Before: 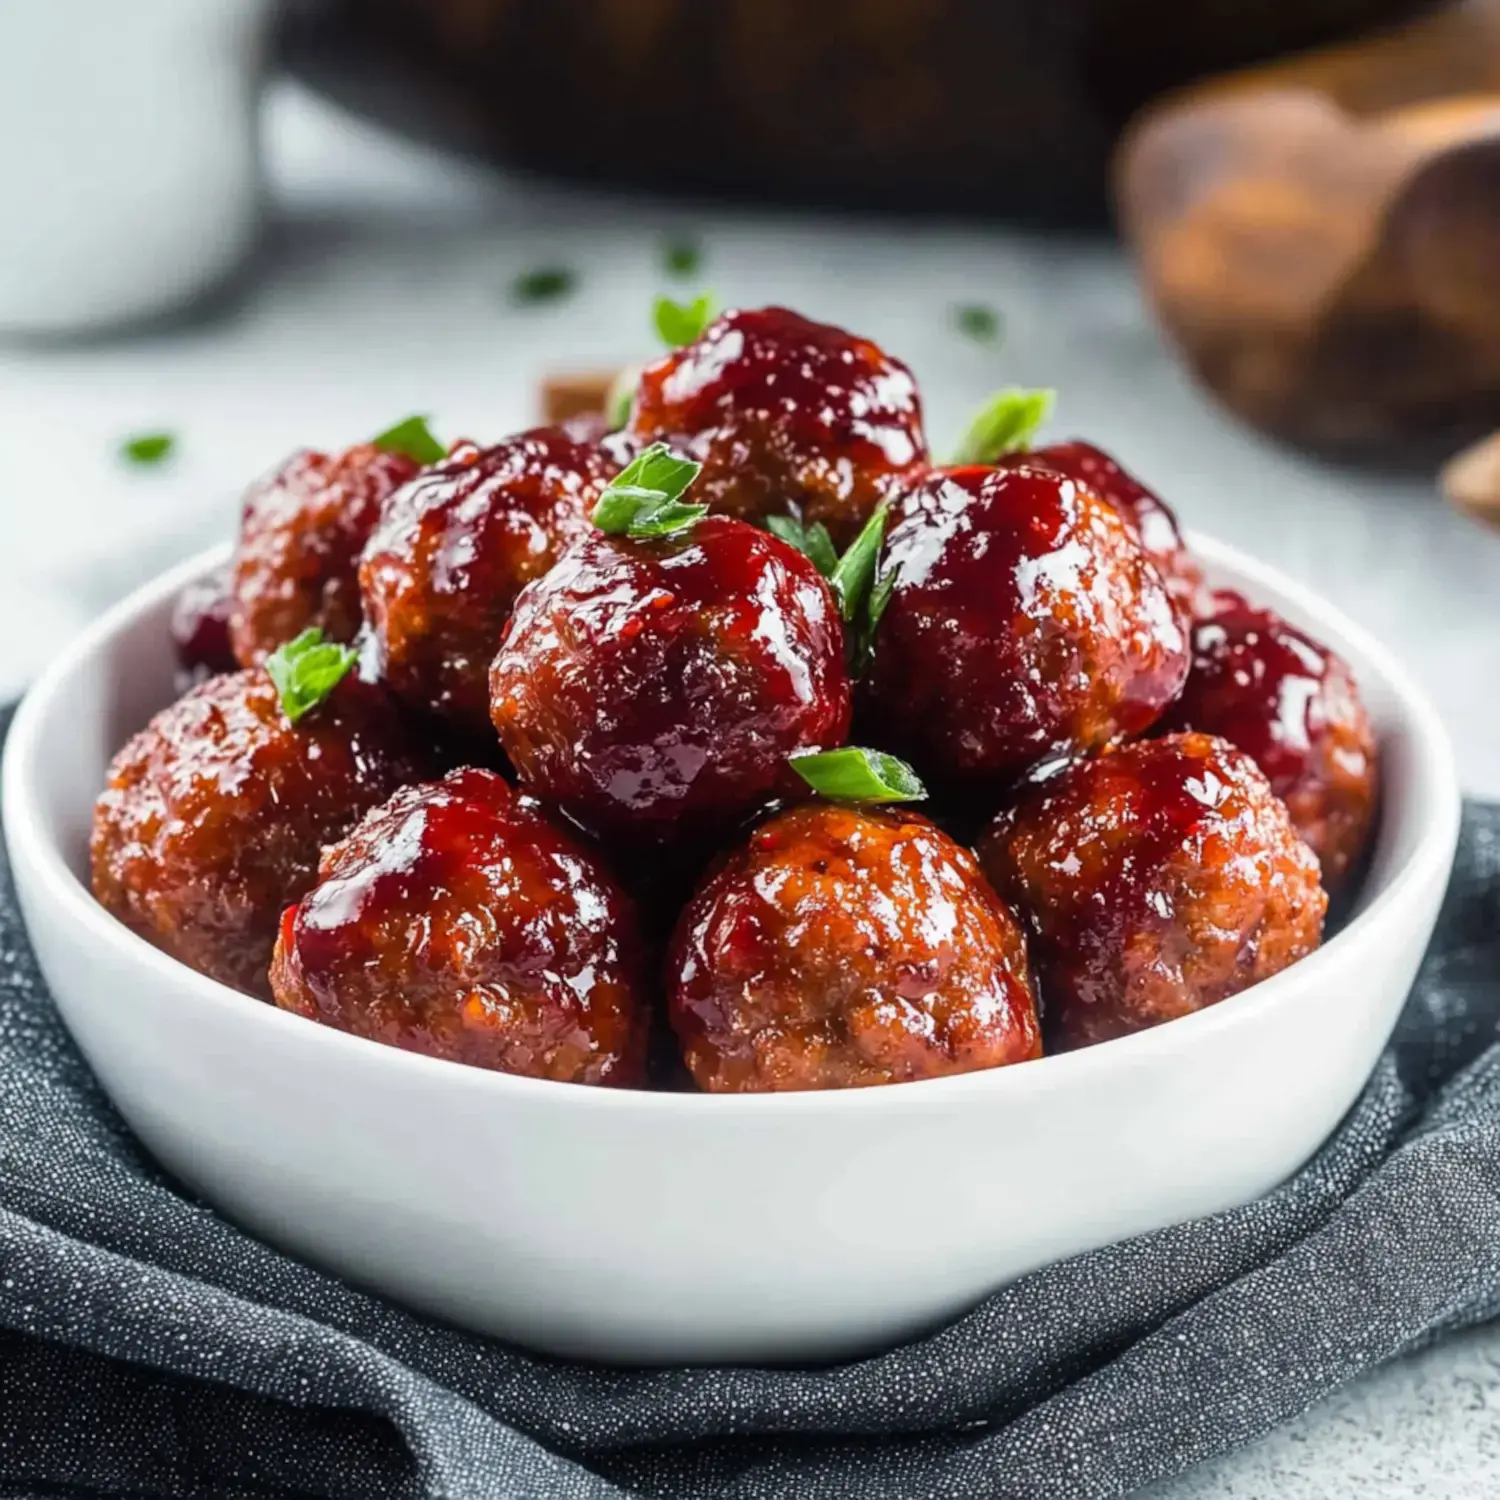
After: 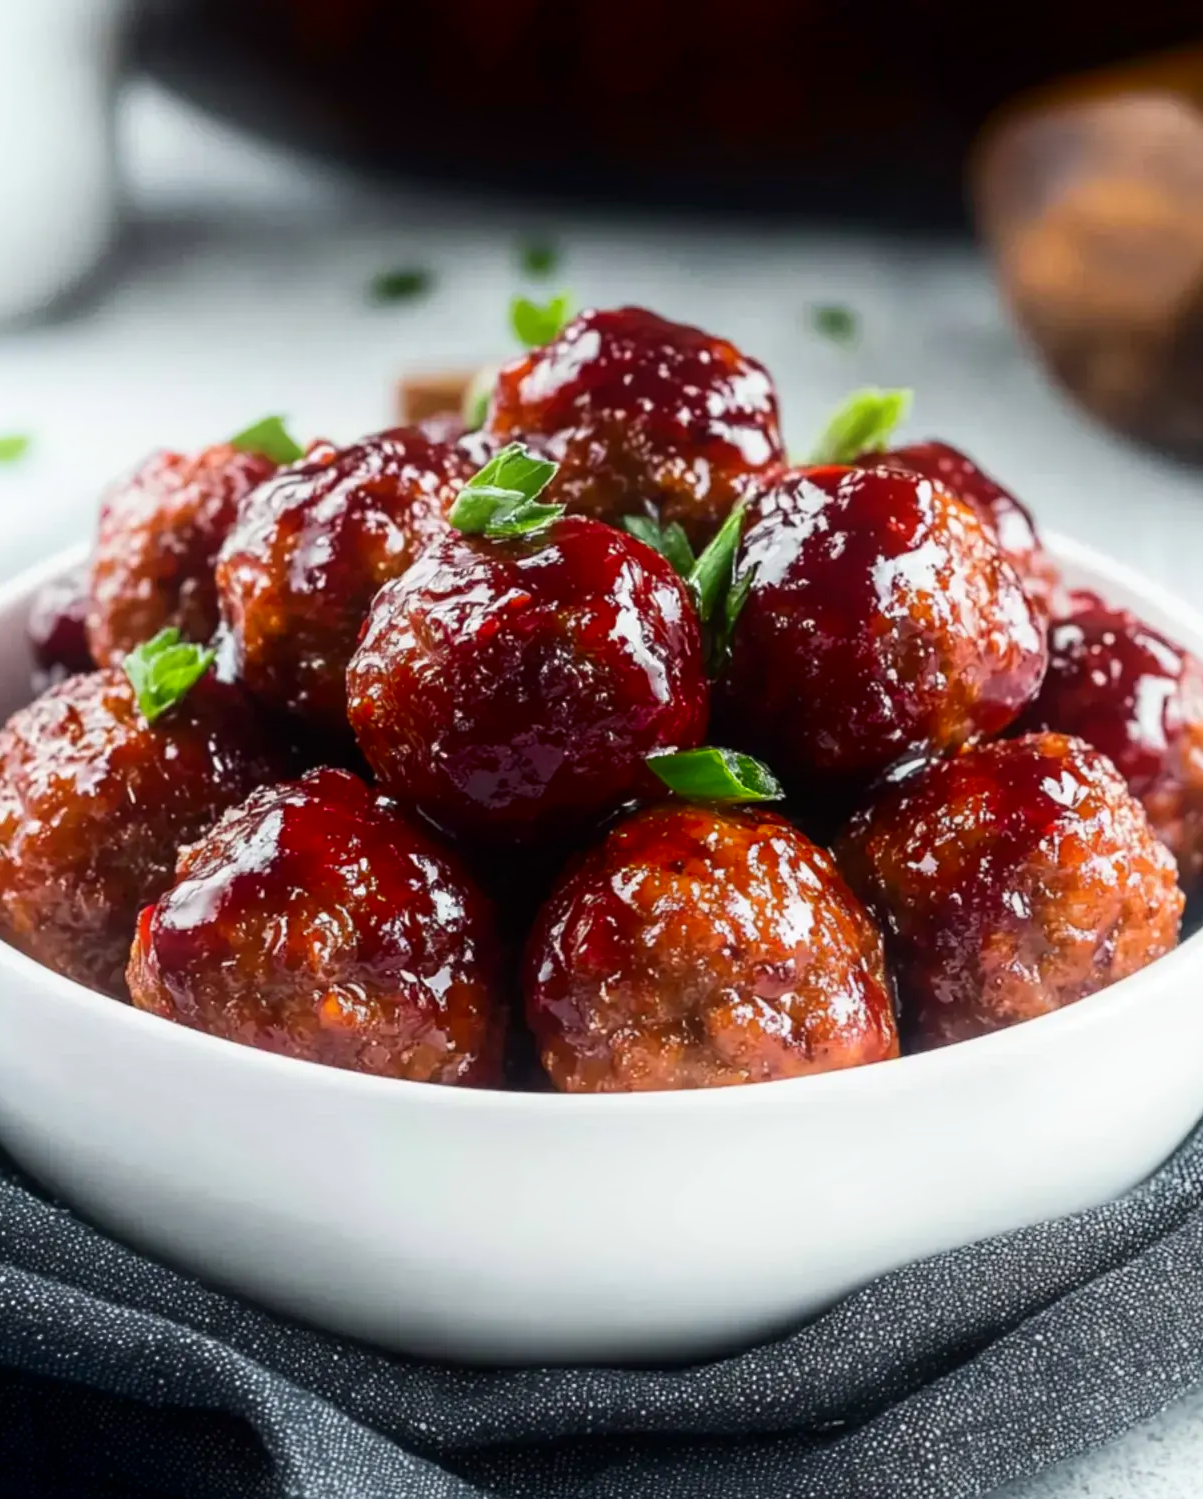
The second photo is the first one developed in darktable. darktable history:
crop and rotate: left 9.561%, right 10.235%
color correction: highlights a* -0.257, highlights b* -0.103
shadows and highlights: shadows -89.94, highlights 91.57, soften with gaussian
